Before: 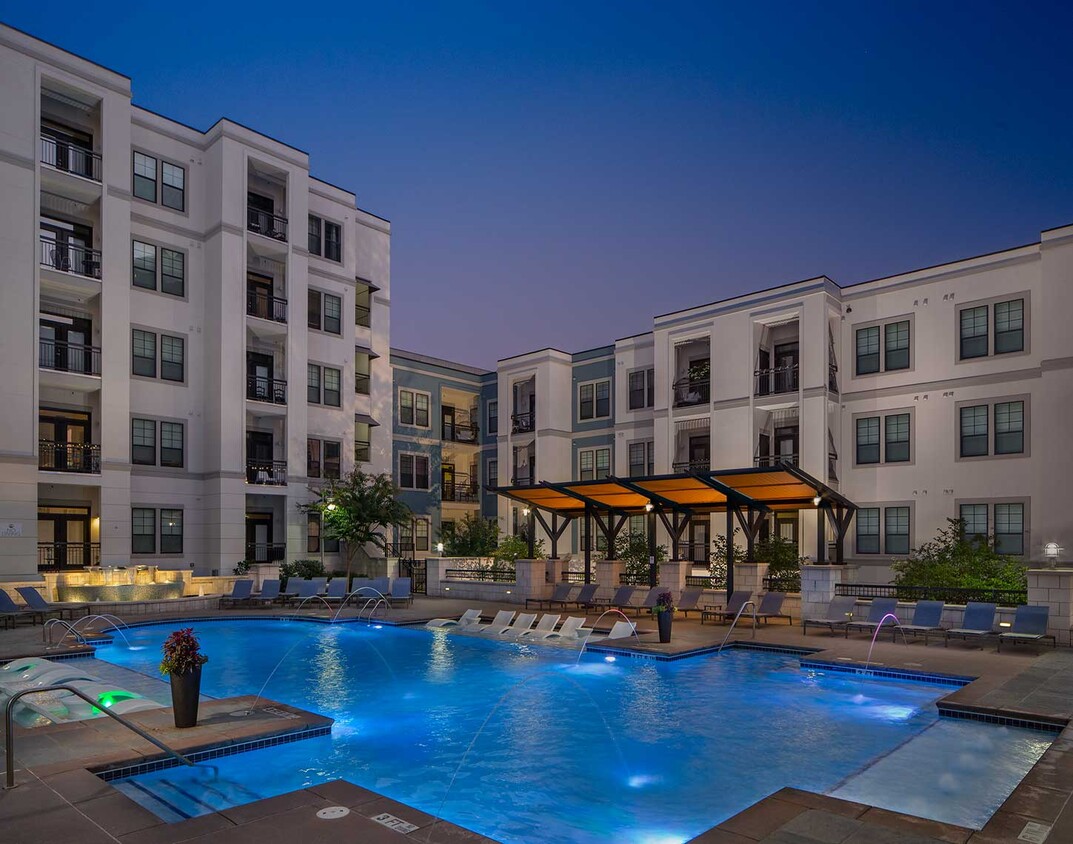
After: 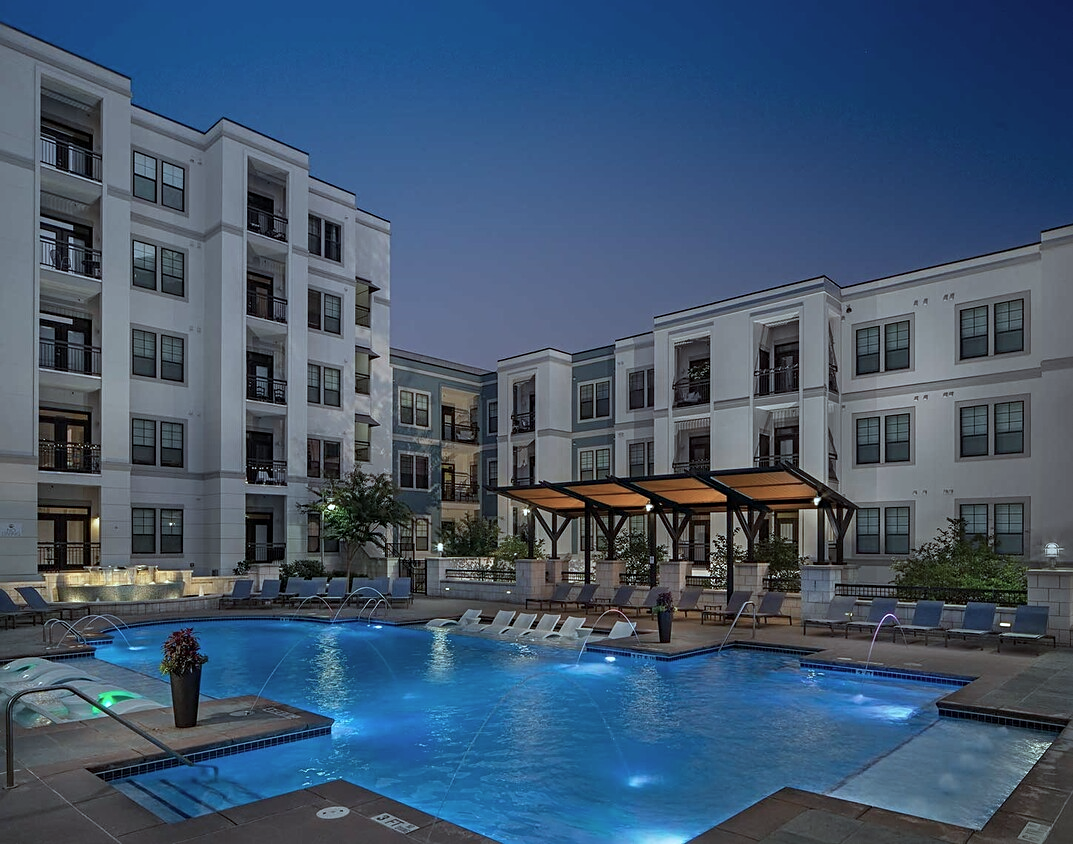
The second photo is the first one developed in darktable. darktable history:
color correction: highlights a* -12.73, highlights b* -17.5, saturation 0.712
sharpen: radius 2.506, amount 0.318
